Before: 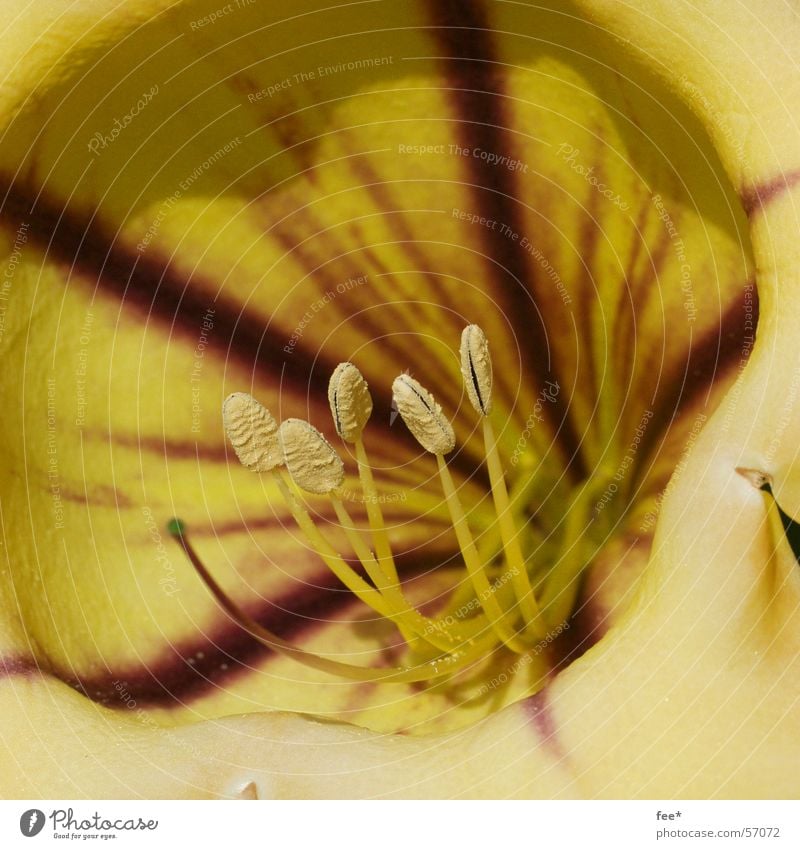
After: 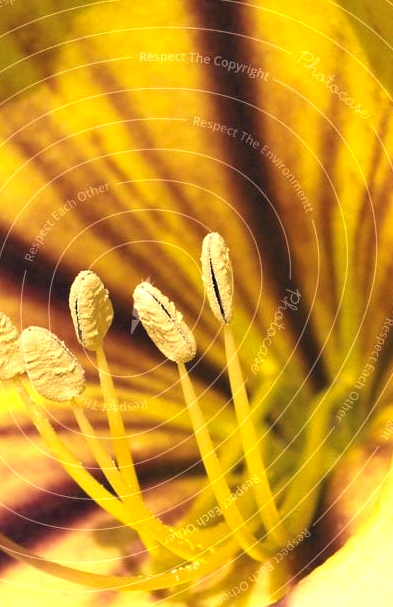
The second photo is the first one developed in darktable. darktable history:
crop: left 32.424%, top 10.919%, right 18.378%, bottom 17.513%
color correction: highlights a* 10.37, highlights b* 14.45, shadows a* -10, shadows b* -15.05
haze removal: compatibility mode true, adaptive false
exposure: exposure 1.073 EV, compensate highlight preservation false
contrast brightness saturation: saturation -0.092
